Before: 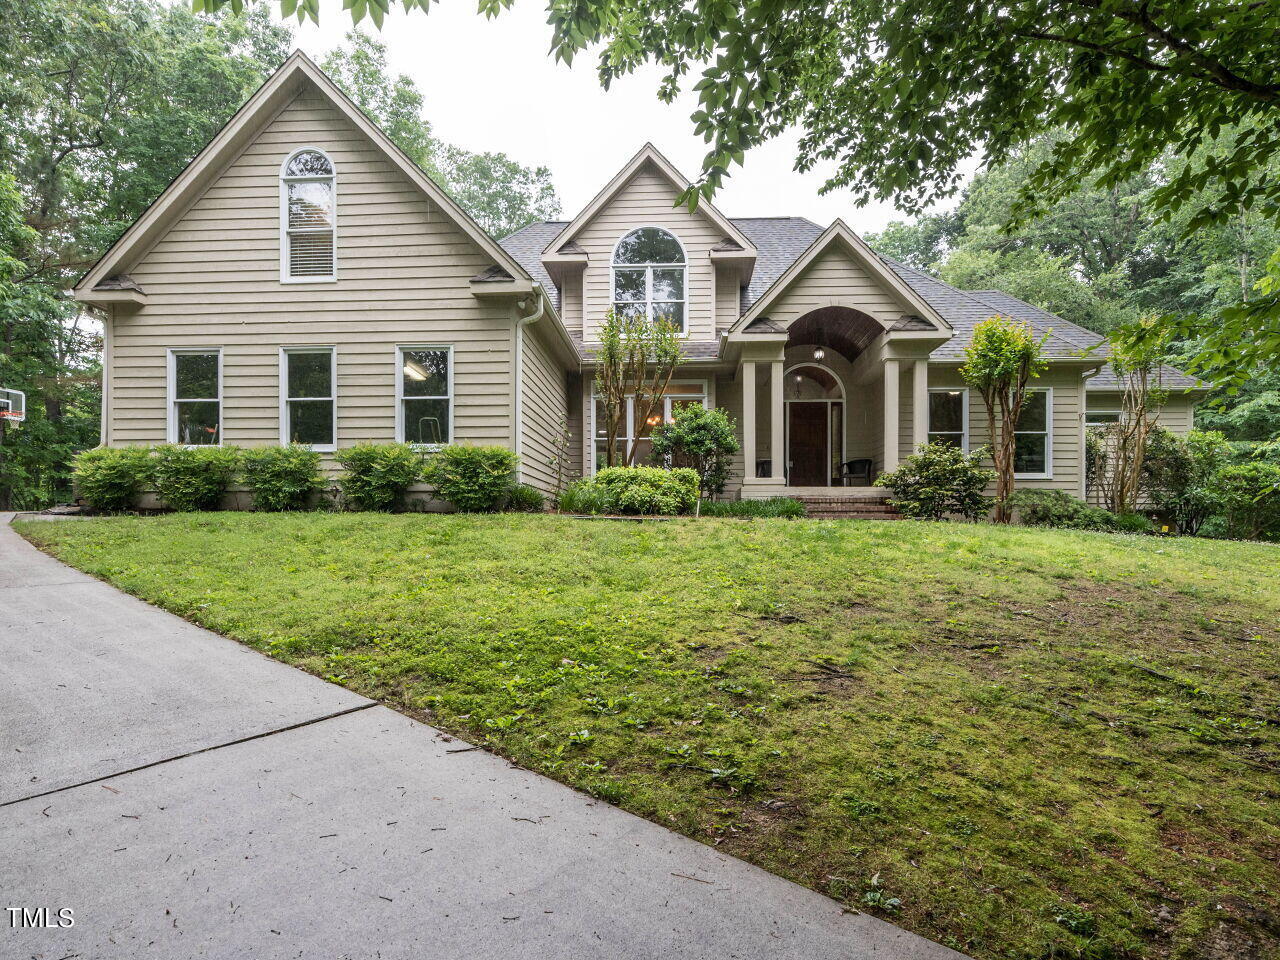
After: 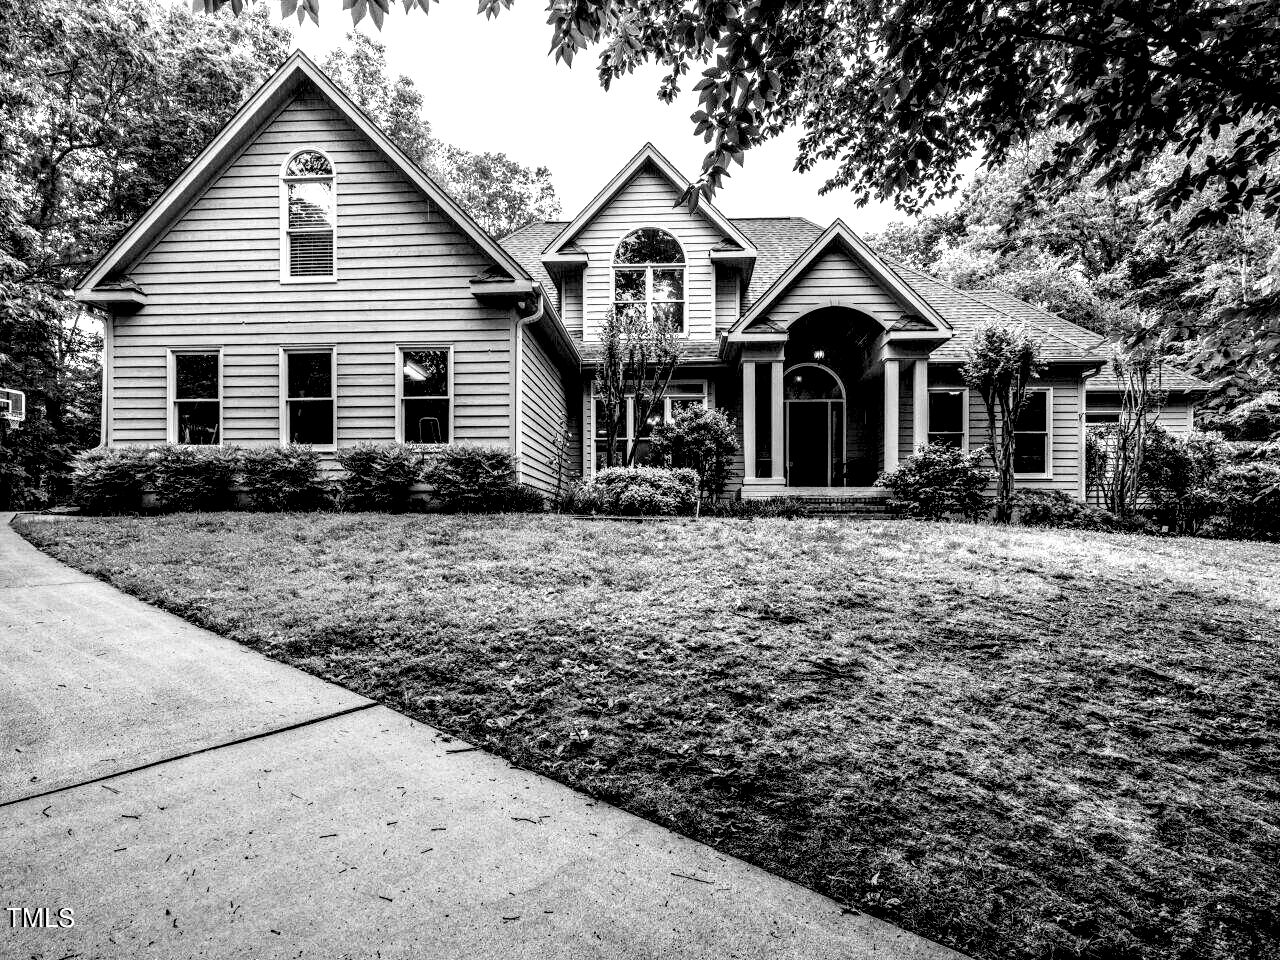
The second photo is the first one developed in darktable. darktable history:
local contrast: shadows 185%, detail 225%
monochrome: on, module defaults
filmic rgb: black relative exposure -5 EV, white relative exposure 3.2 EV, hardness 3.42, contrast 1.2, highlights saturation mix -50%
color balance rgb: perceptual saturation grading › global saturation 20%, global vibrance 20%
